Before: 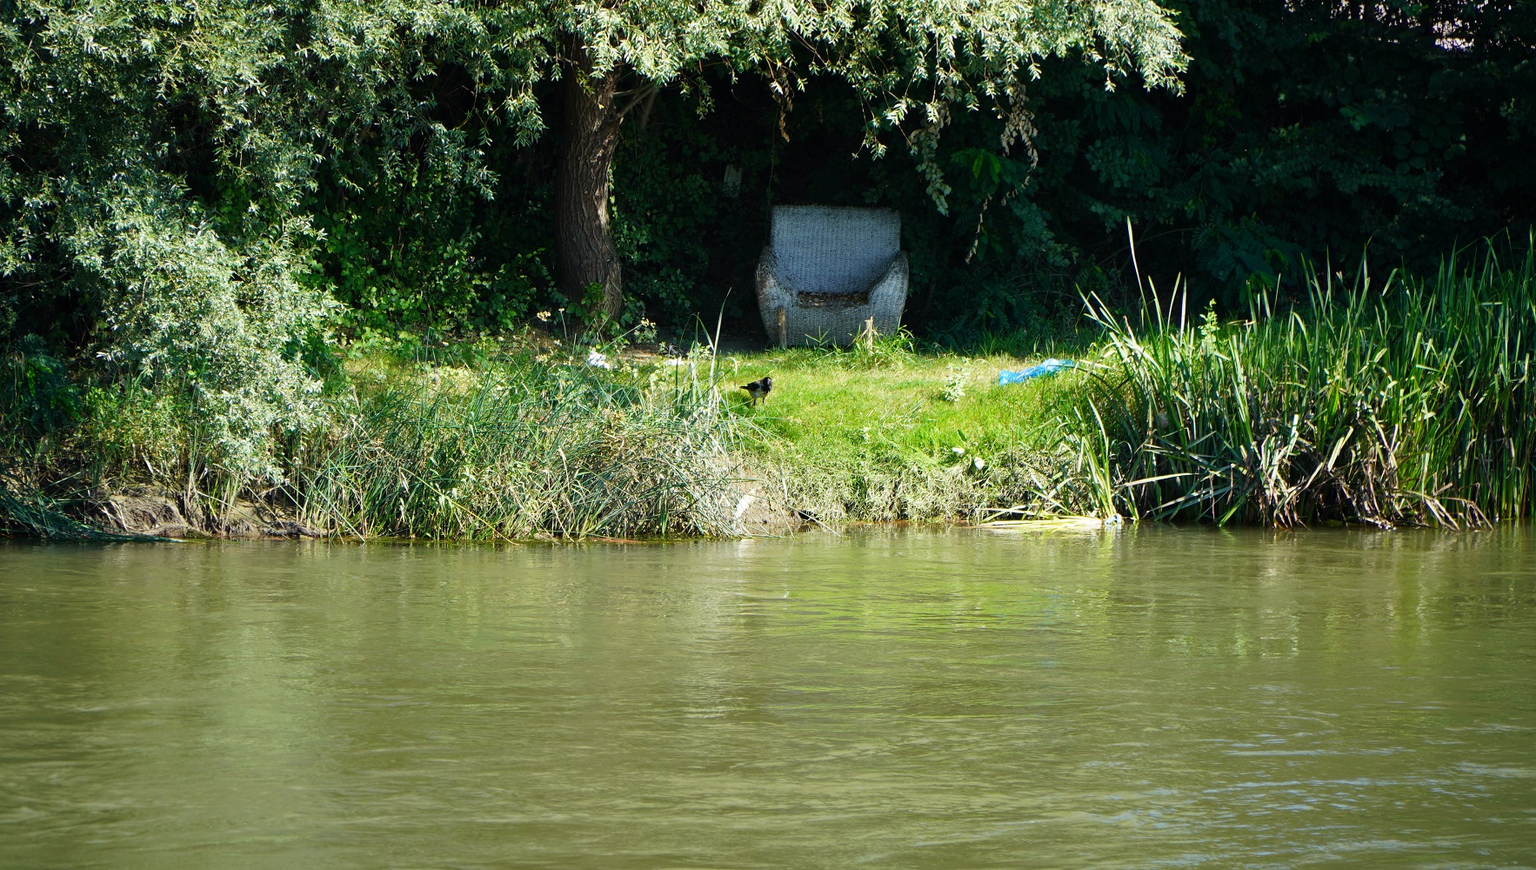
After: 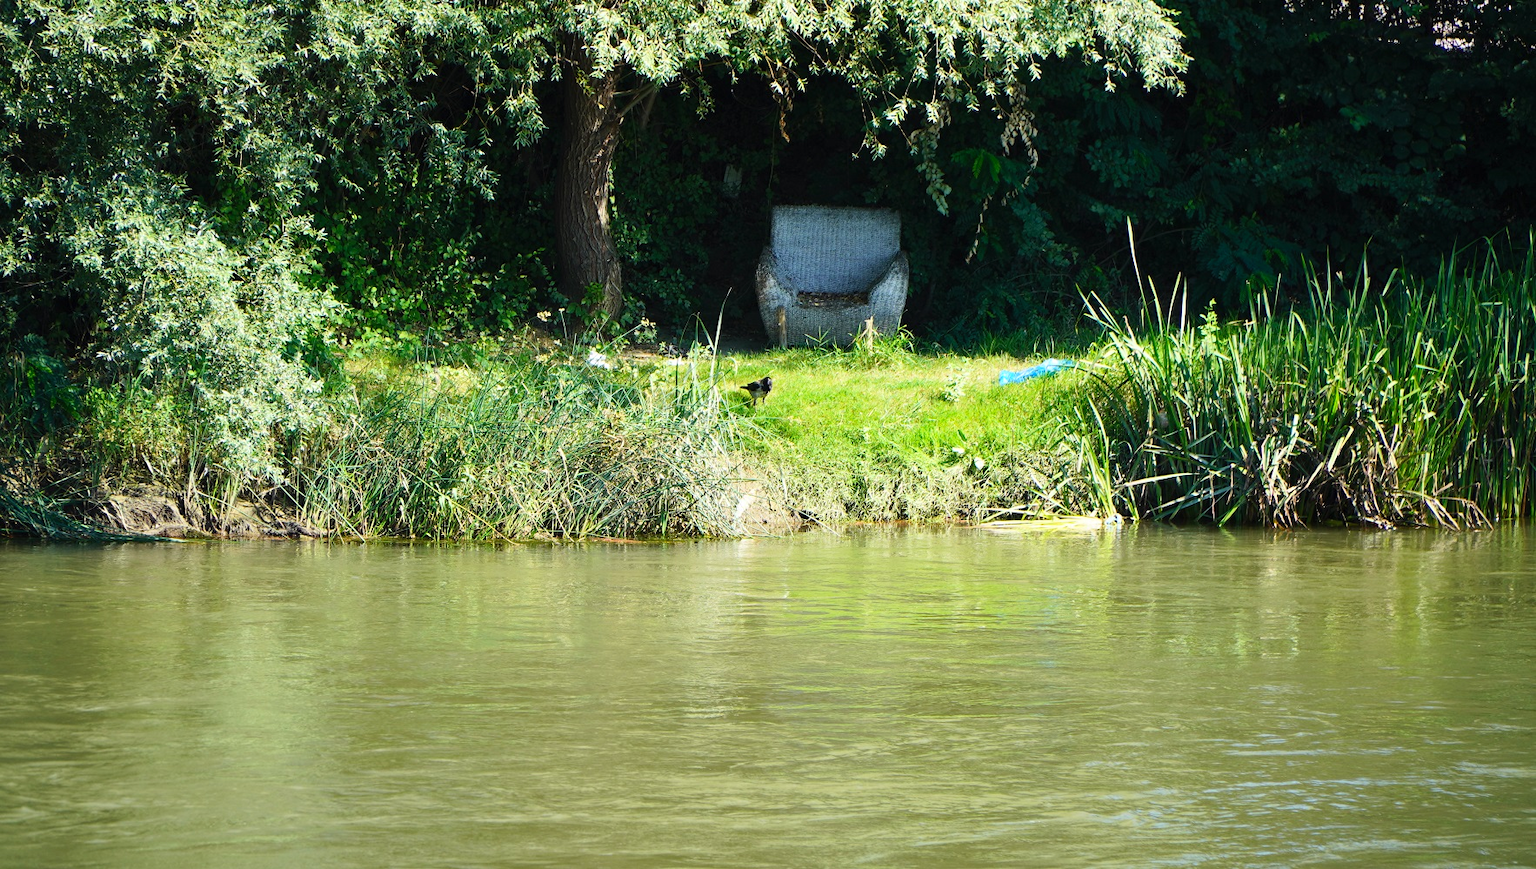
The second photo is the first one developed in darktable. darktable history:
contrast brightness saturation: contrast 0.198, brightness 0.15, saturation 0.149
